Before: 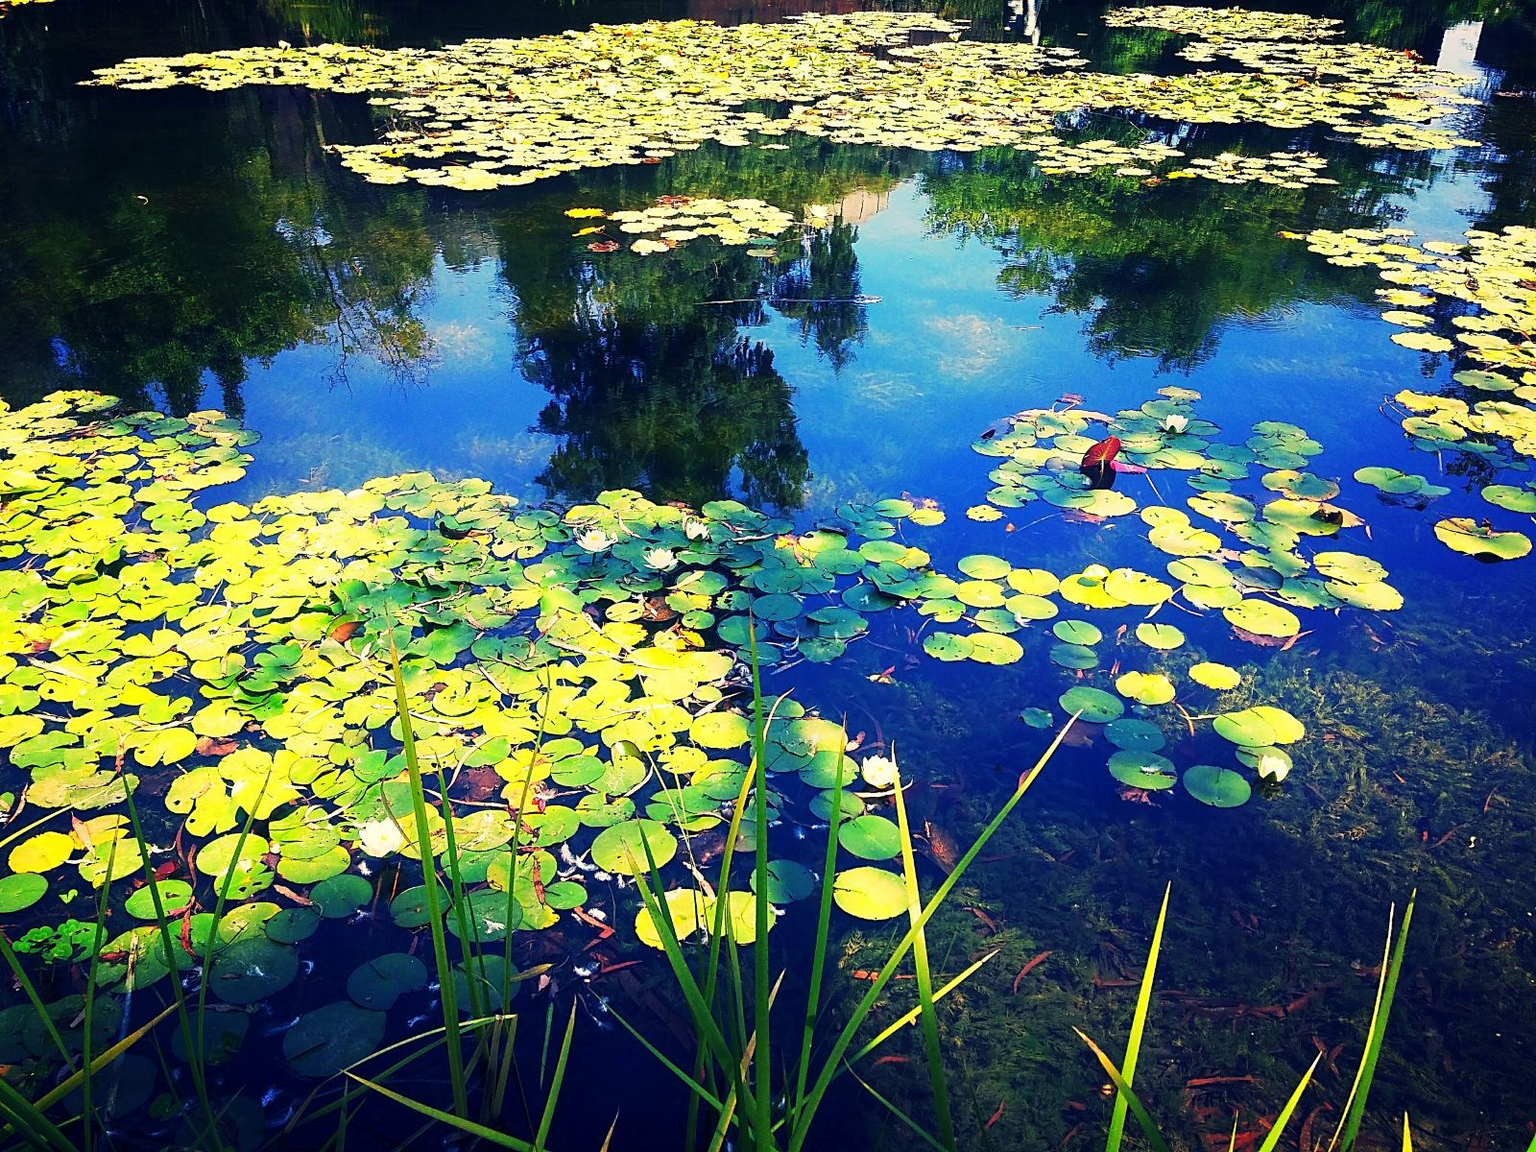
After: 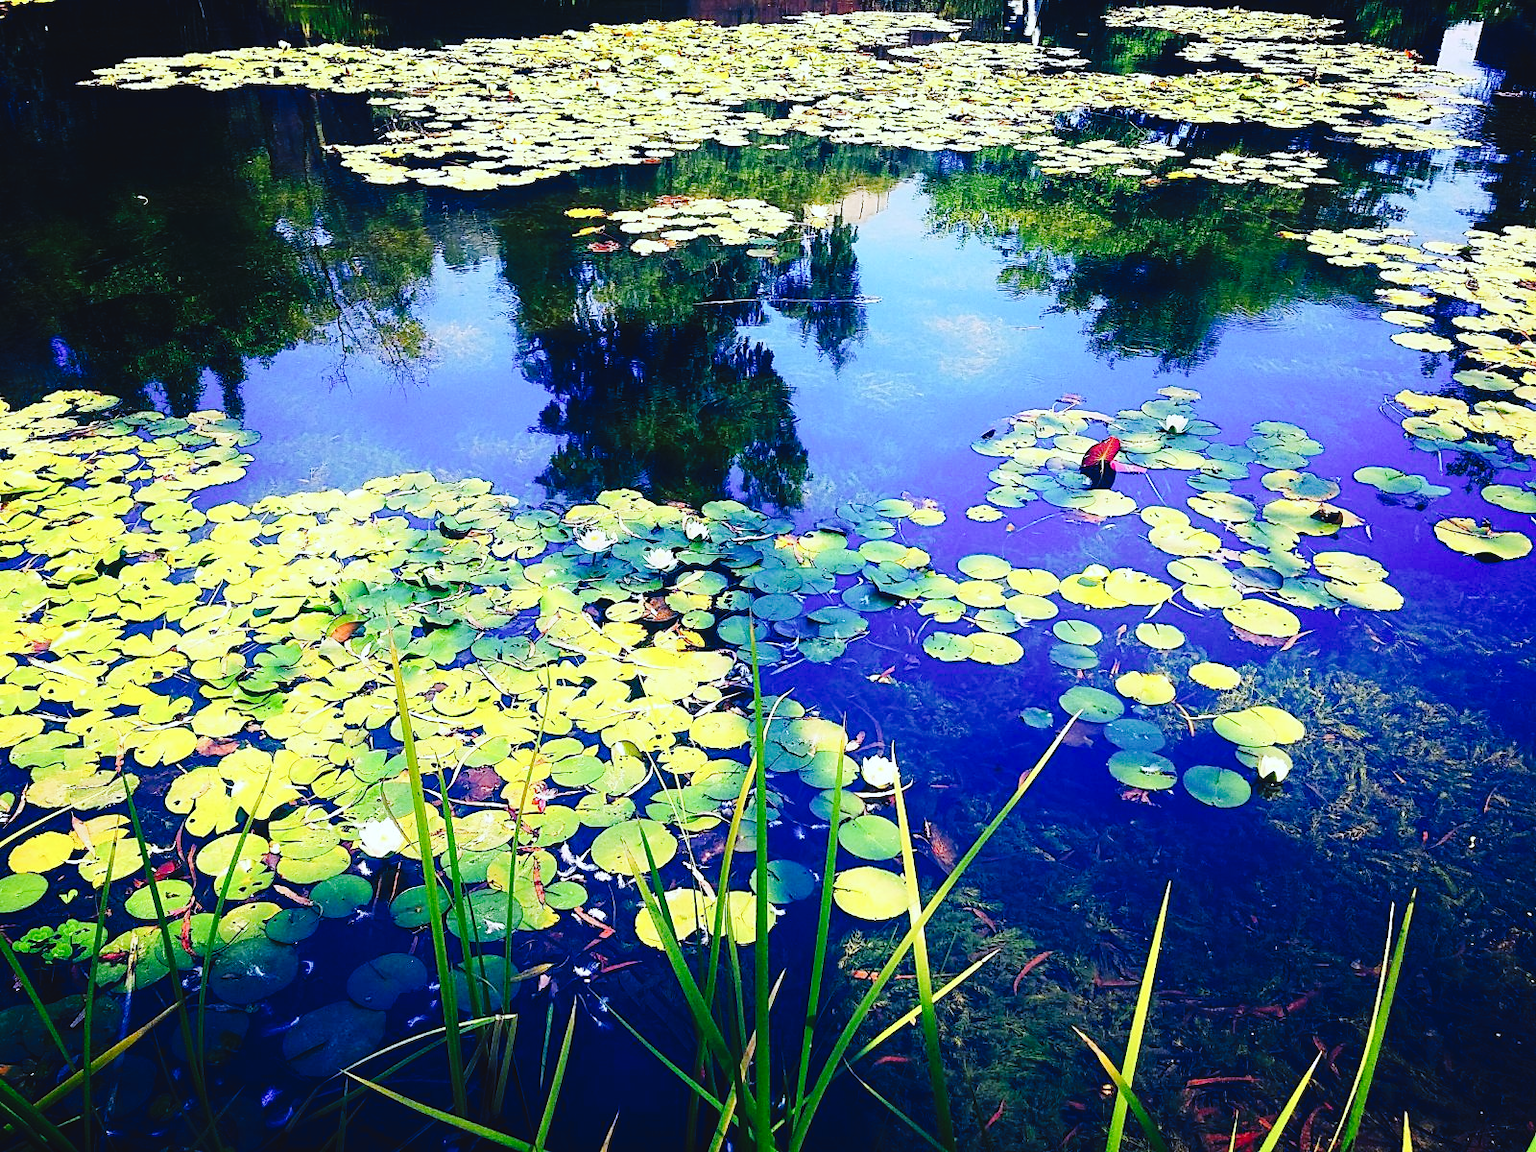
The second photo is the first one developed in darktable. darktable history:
tone curve: curves: ch0 [(0, 0) (0.003, 0.044) (0.011, 0.045) (0.025, 0.048) (0.044, 0.051) (0.069, 0.065) (0.1, 0.08) (0.136, 0.108) (0.177, 0.152) (0.224, 0.216) (0.277, 0.305) (0.335, 0.392) (0.399, 0.481) (0.468, 0.579) (0.543, 0.658) (0.623, 0.729) (0.709, 0.8) (0.801, 0.867) (0.898, 0.93) (1, 1)], preserve colors none
white balance: red 0.948, green 1.02, blue 1.176
